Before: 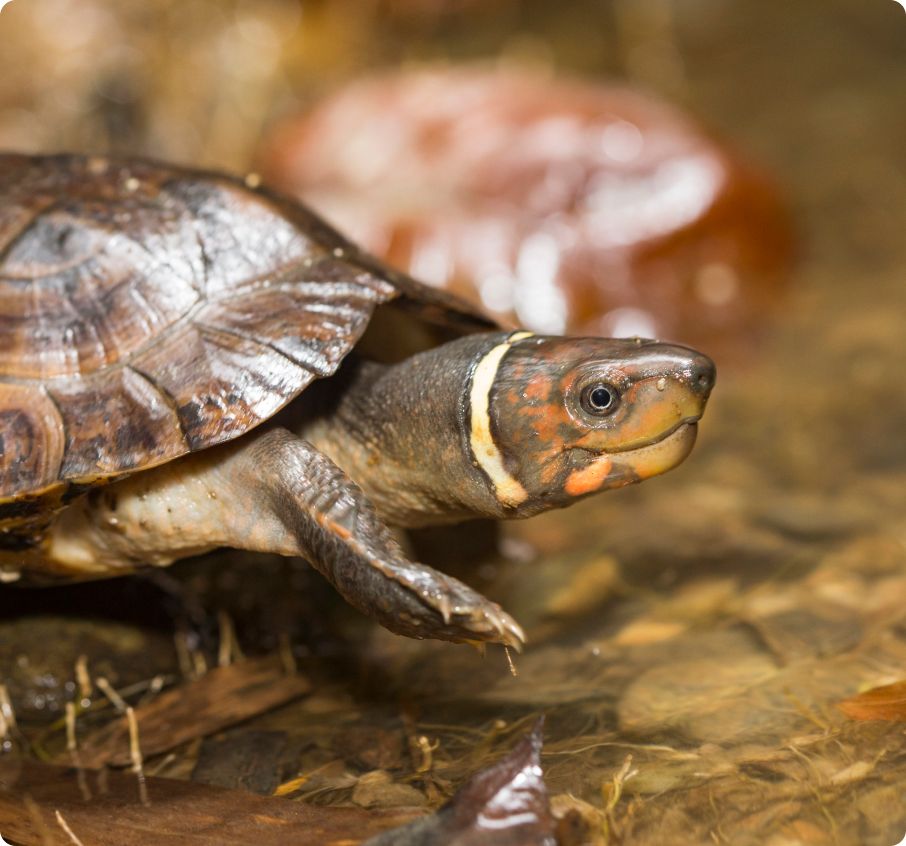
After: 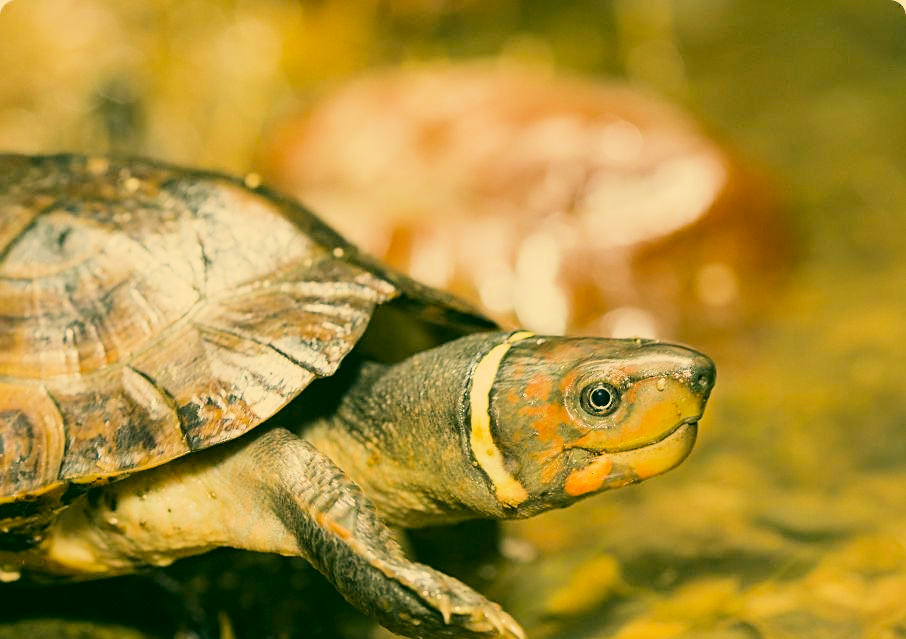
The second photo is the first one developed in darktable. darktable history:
filmic rgb: black relative exposure -16 EV, white relative exposure 5.31 EV, hardness 5.9, contrast 1.237, preserve chrominance max RGB, color science v6 (2022), contrast in shadows safe, contrast in highlights safe
crop: bottom 24.418%
sharpen: on, module defaults
exposure: black level correction 0, exposure 0.897 EV, compensate highlight preservation false
color correction: highlights a* 5.7, highlights b* 32.93, shadows a* -25.85, shadows b* 3.88
